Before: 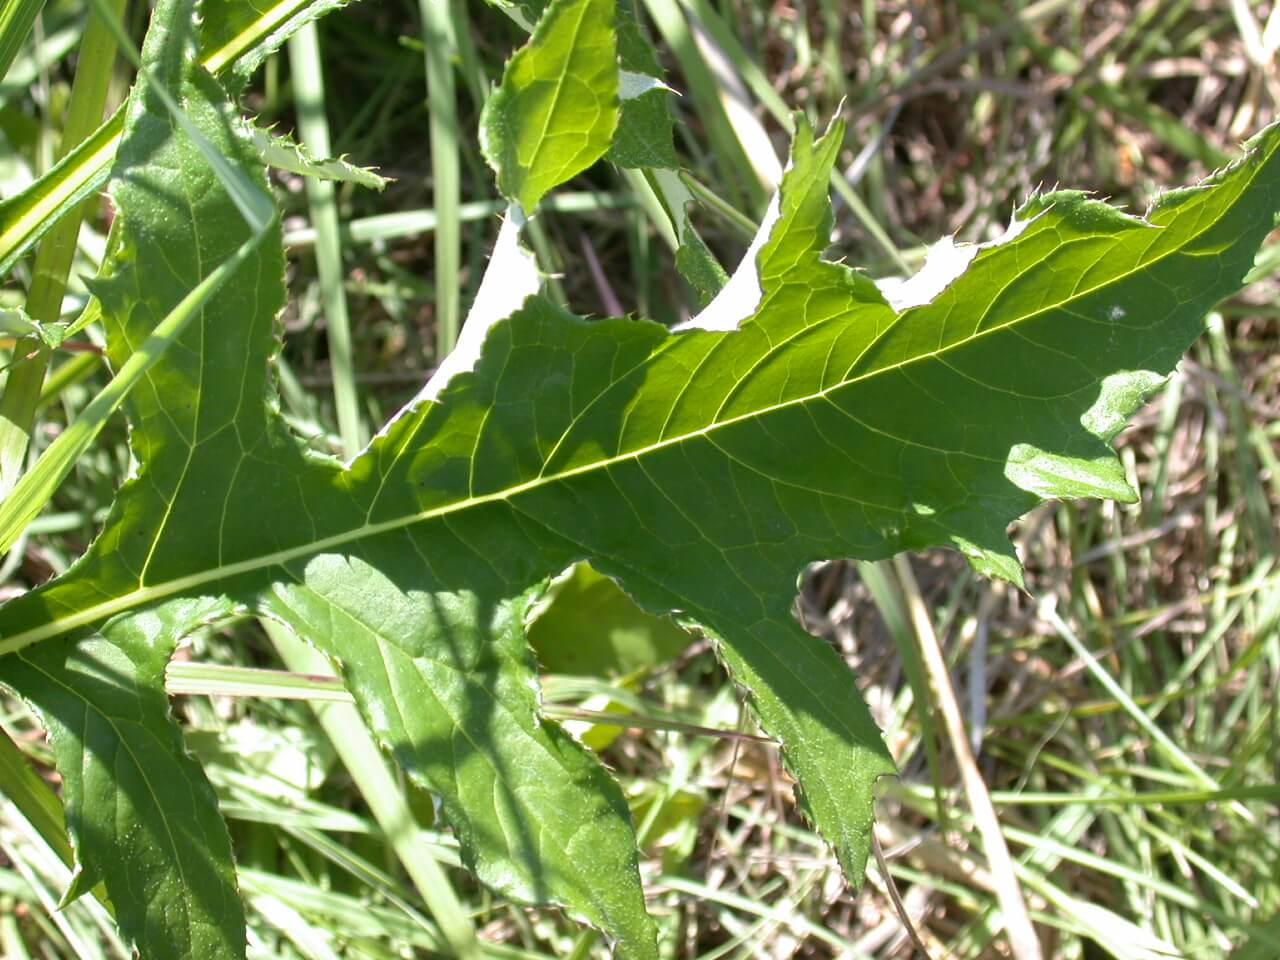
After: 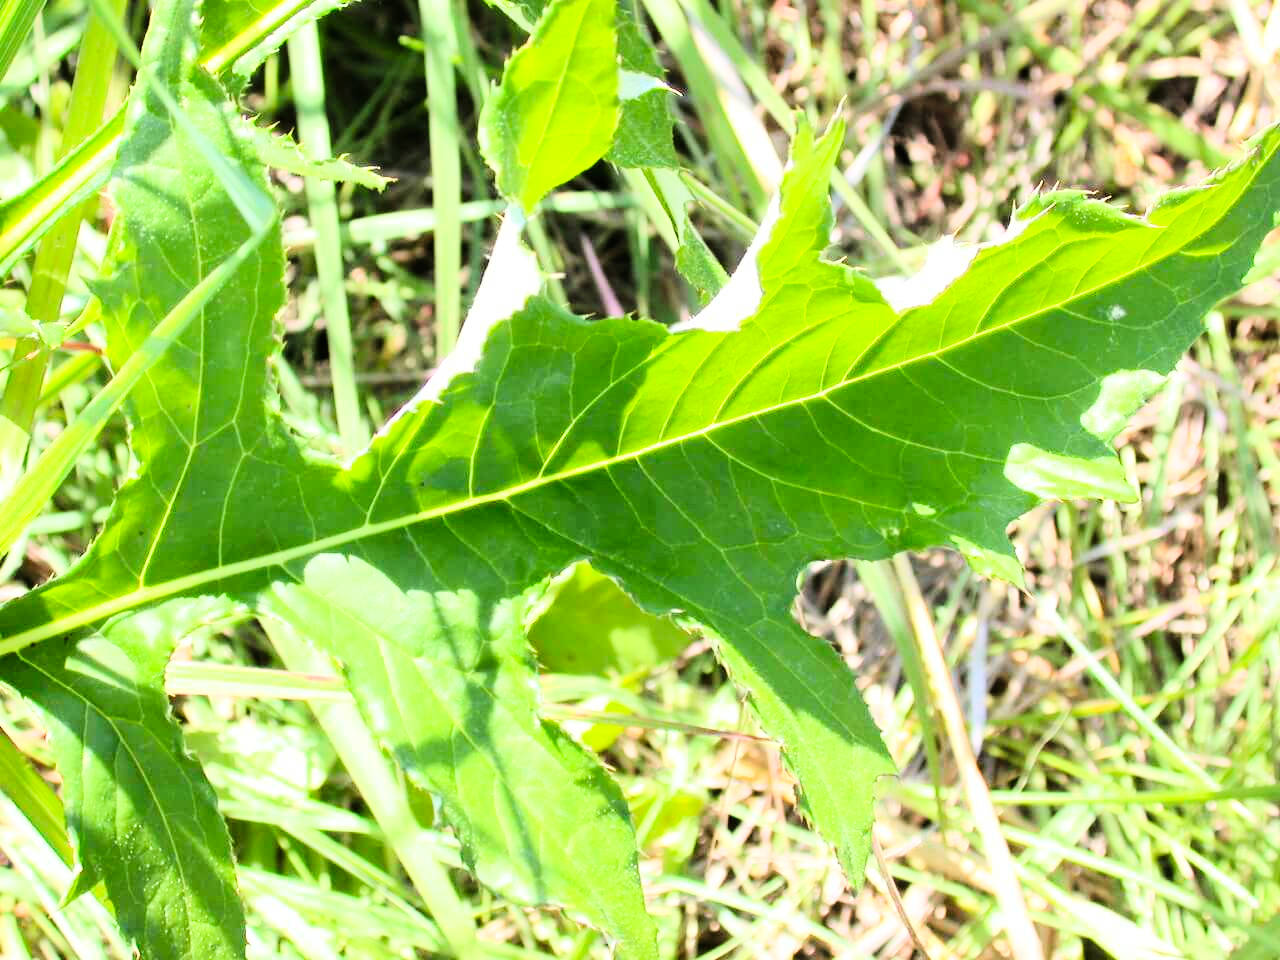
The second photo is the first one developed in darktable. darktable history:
tone curve: curves: ch0 [(0, 0) (0.004, 0) (0.133, 0.071) (0.325, 0.456) (0.832, 0.957) (1, 1)], color space Lab, linked channels, preserve colors none
contrast brightness saturation: contrast 0.2, brightness 0.16, saturation 0.22
